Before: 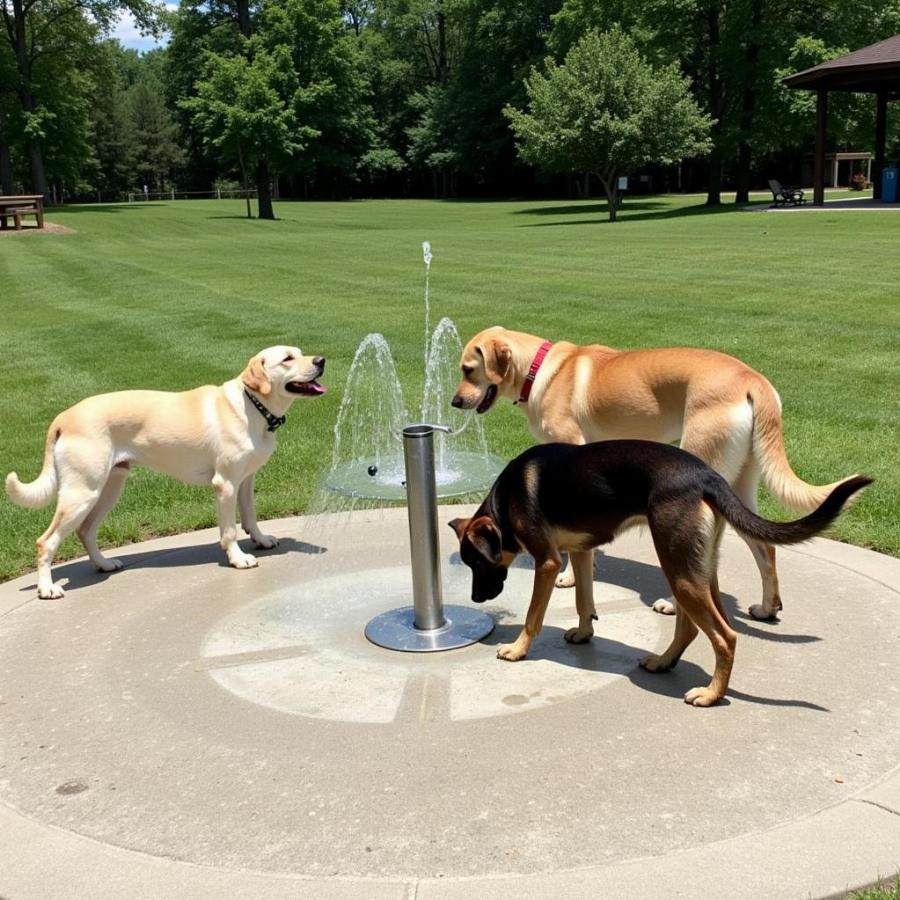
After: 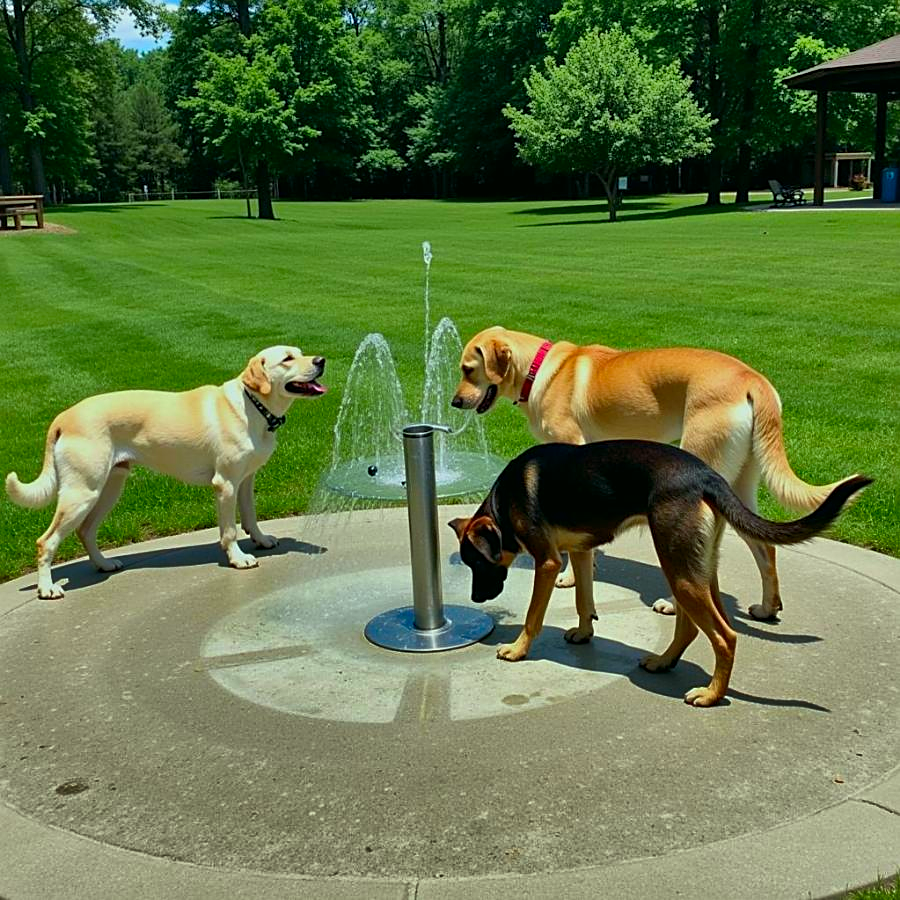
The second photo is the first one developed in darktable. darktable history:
shadows and highlights: shadows 80.4, white point adjustment -9.03, highlights -61.42, soften with gaussian
color correction: highlights a* -7.36, highlights b* 1.07, shadows a* -3.71, saturation 1.39
sharpen: amount 0.49
